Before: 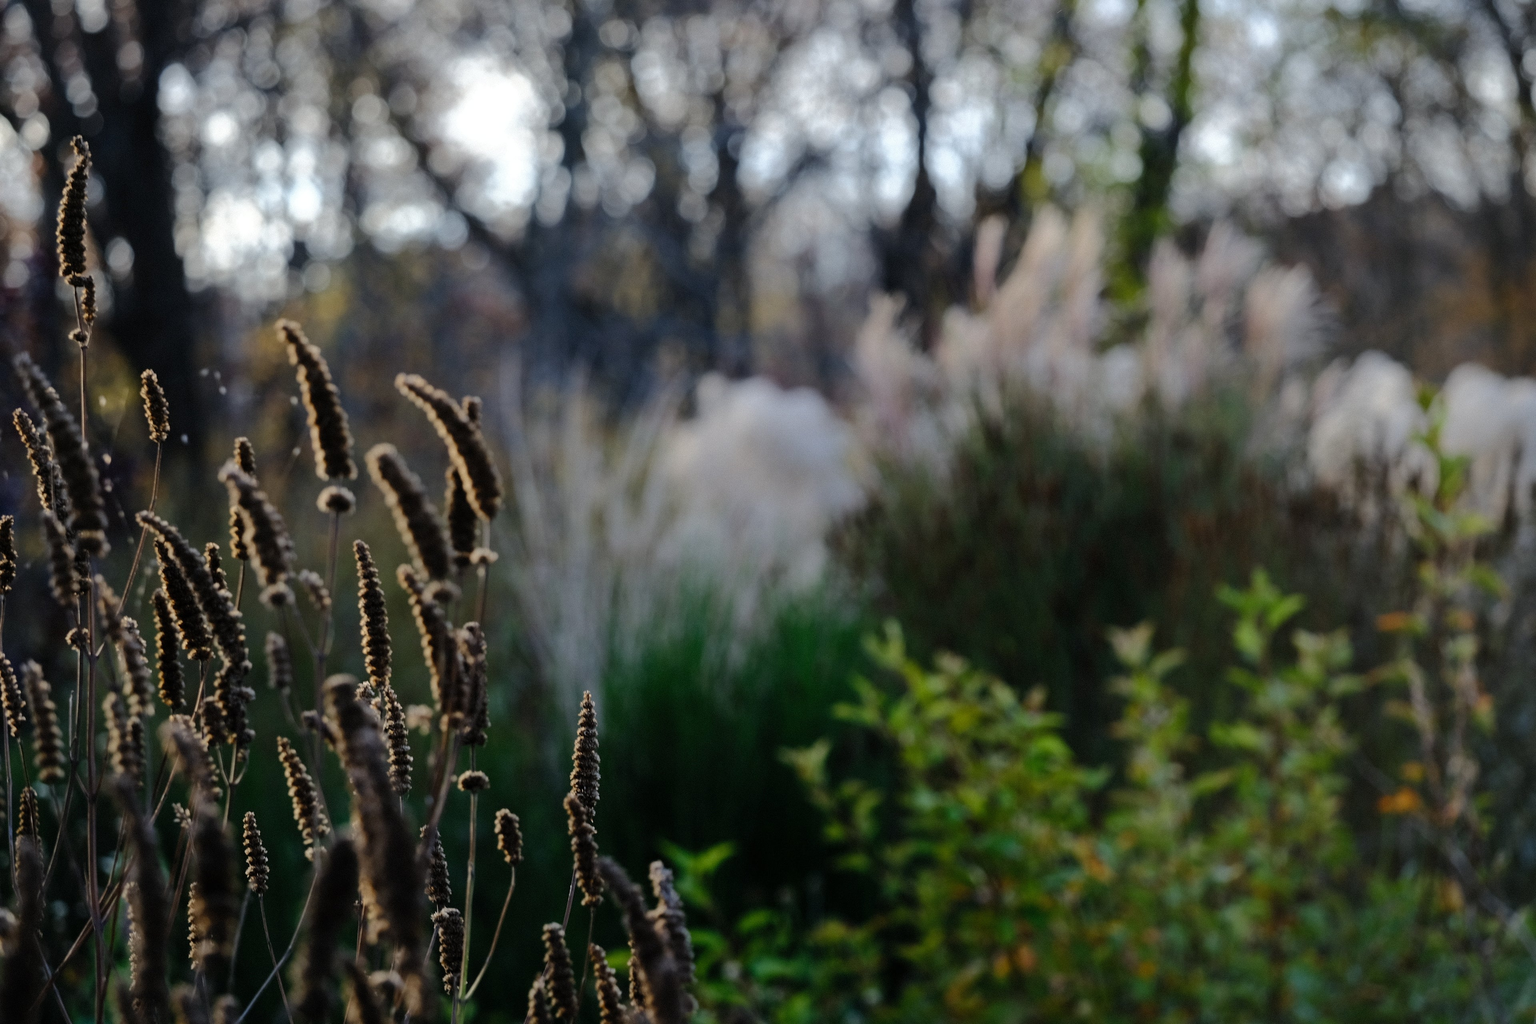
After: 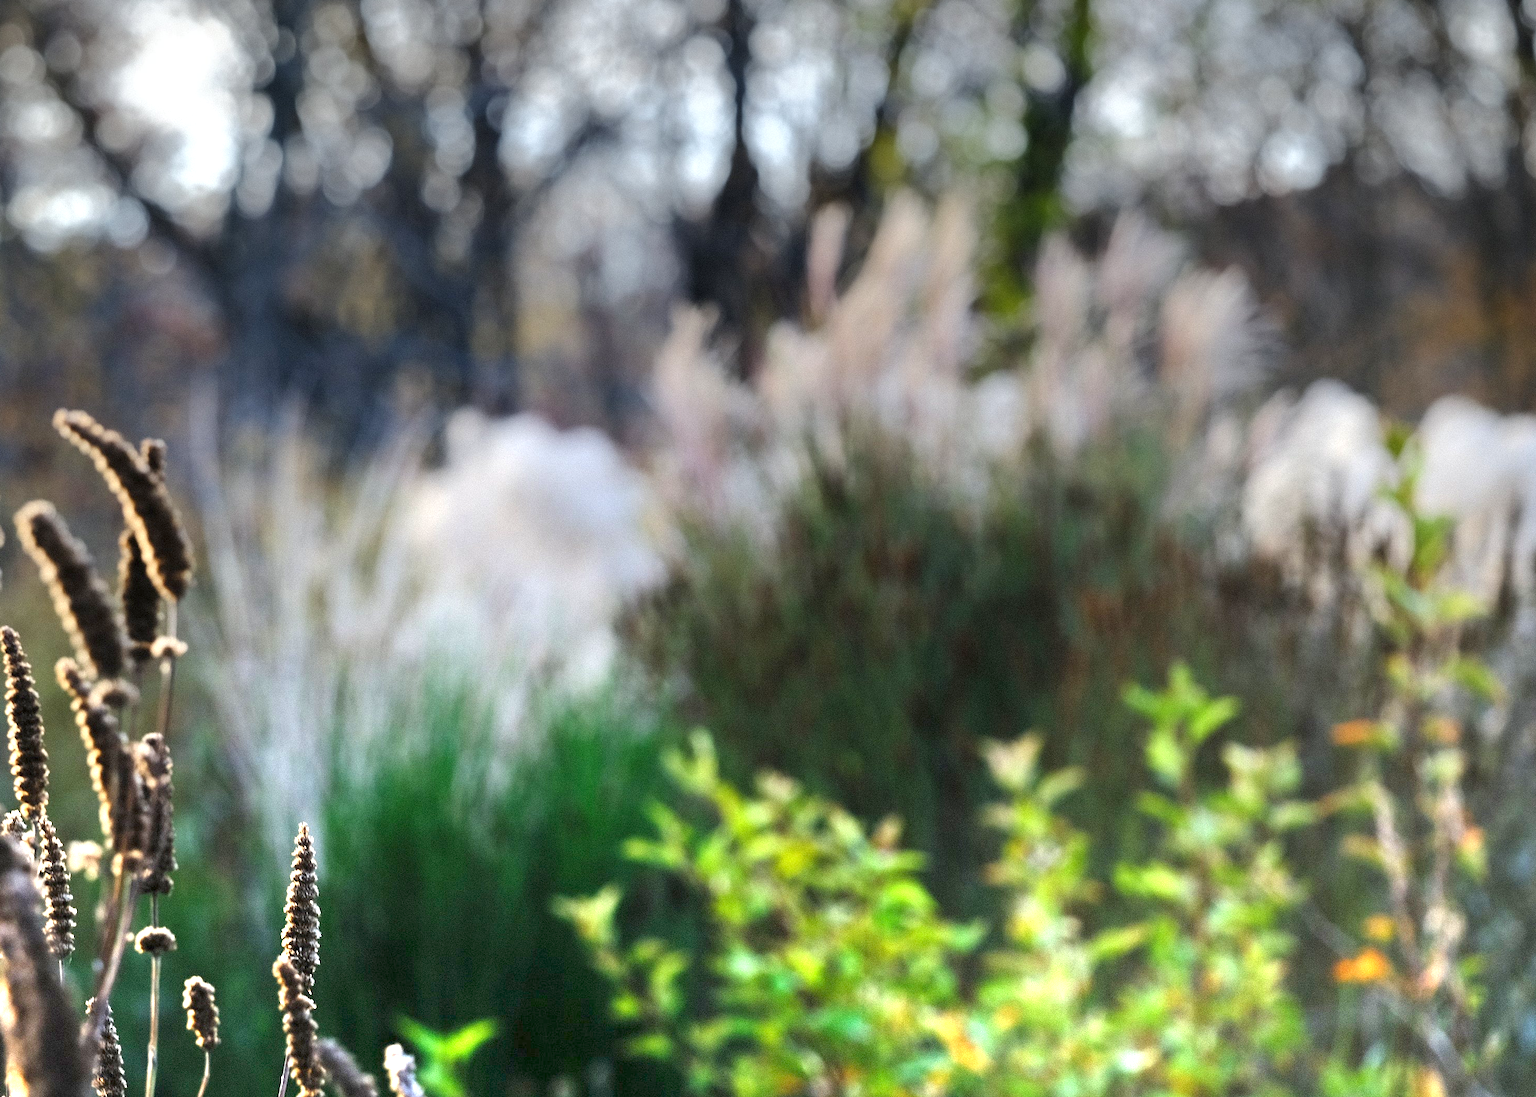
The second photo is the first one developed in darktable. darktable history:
graduated density: density -3.9 EV
crop: left 23.095%, top 5.827%, bottom 11.854%
